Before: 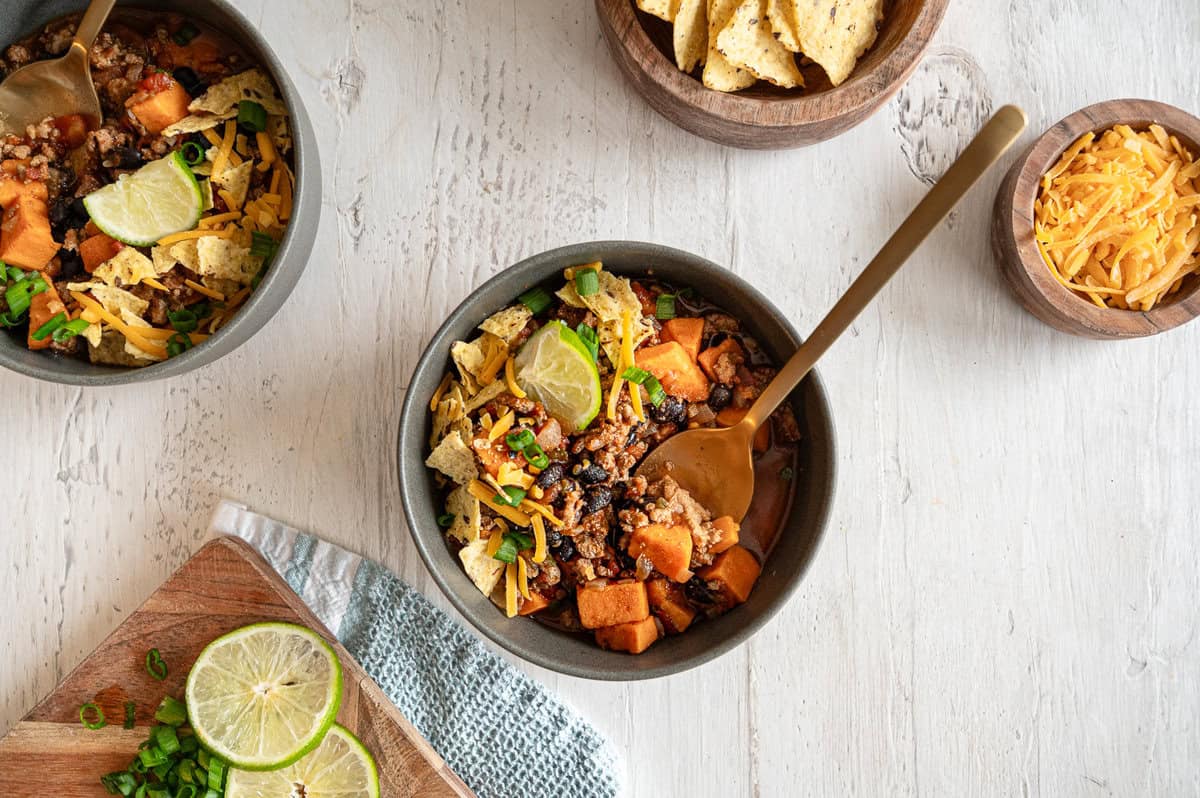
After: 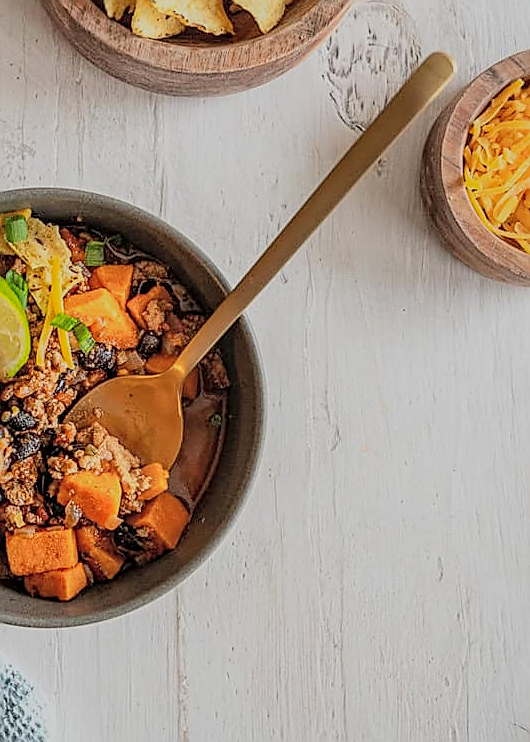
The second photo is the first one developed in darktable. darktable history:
sharpen: radius 1.4, amount 1.25, threshold 0.7
global tonemap: drago (0.7, 100)
crop: left 47.628%, top 6.643%, right 7.874%
local contrast: detail 130%
exposure: compensate highlight preservation false
